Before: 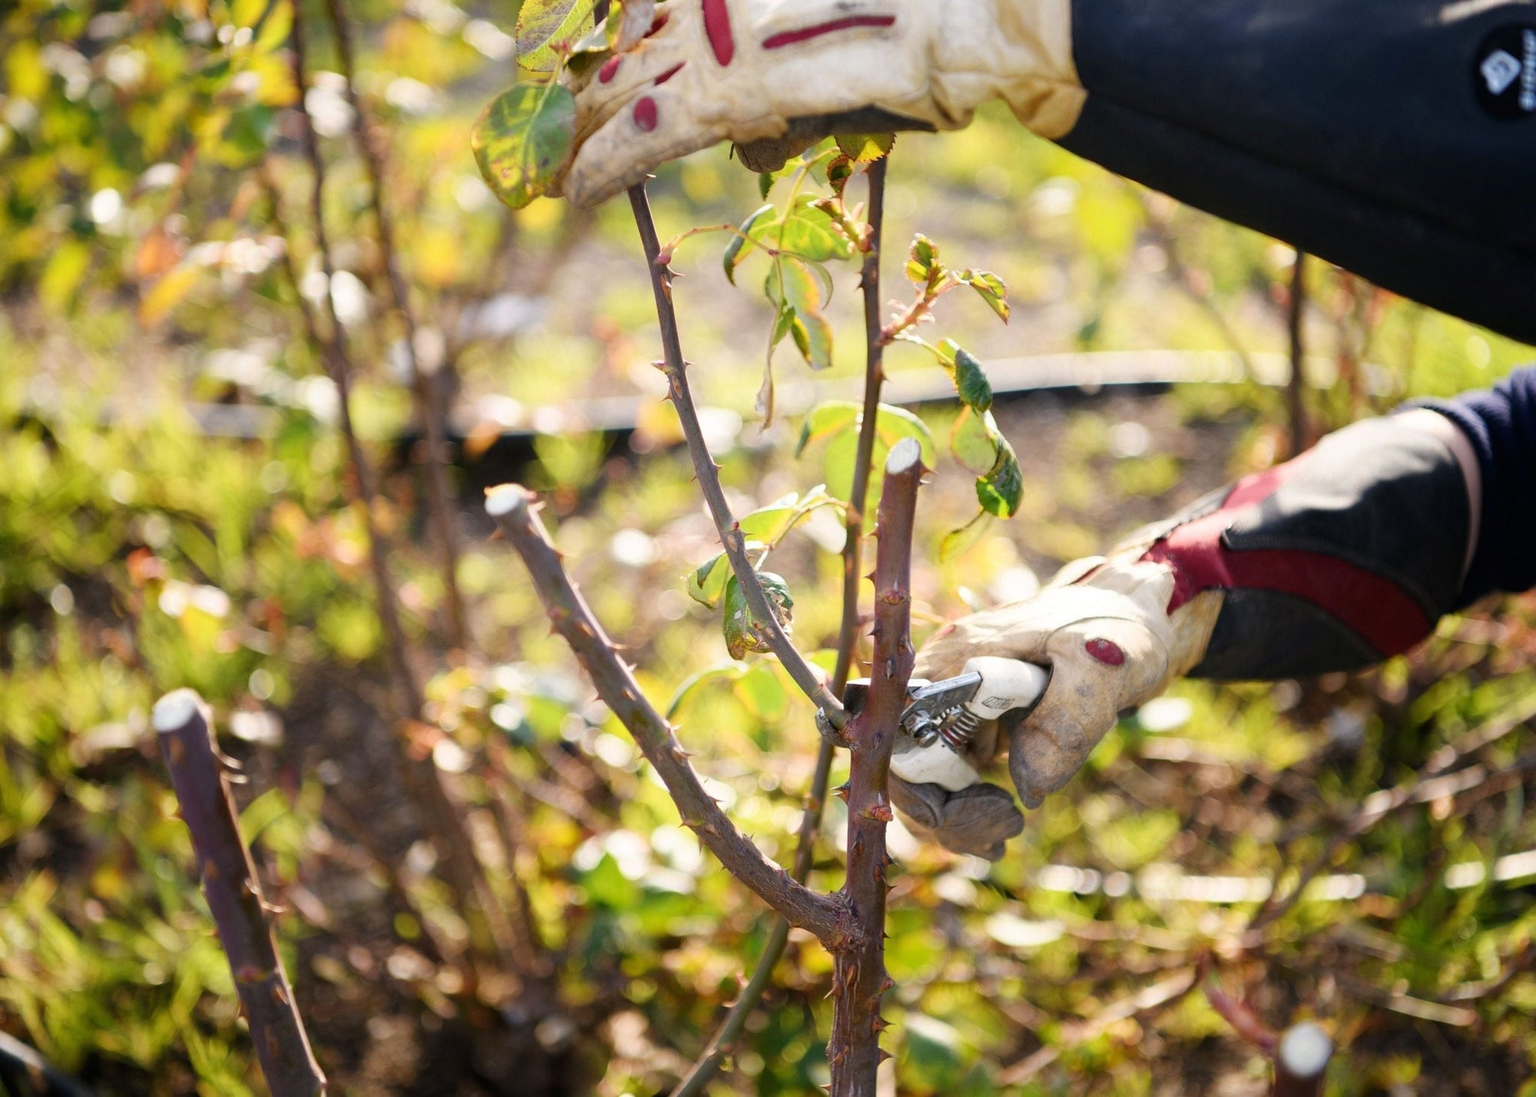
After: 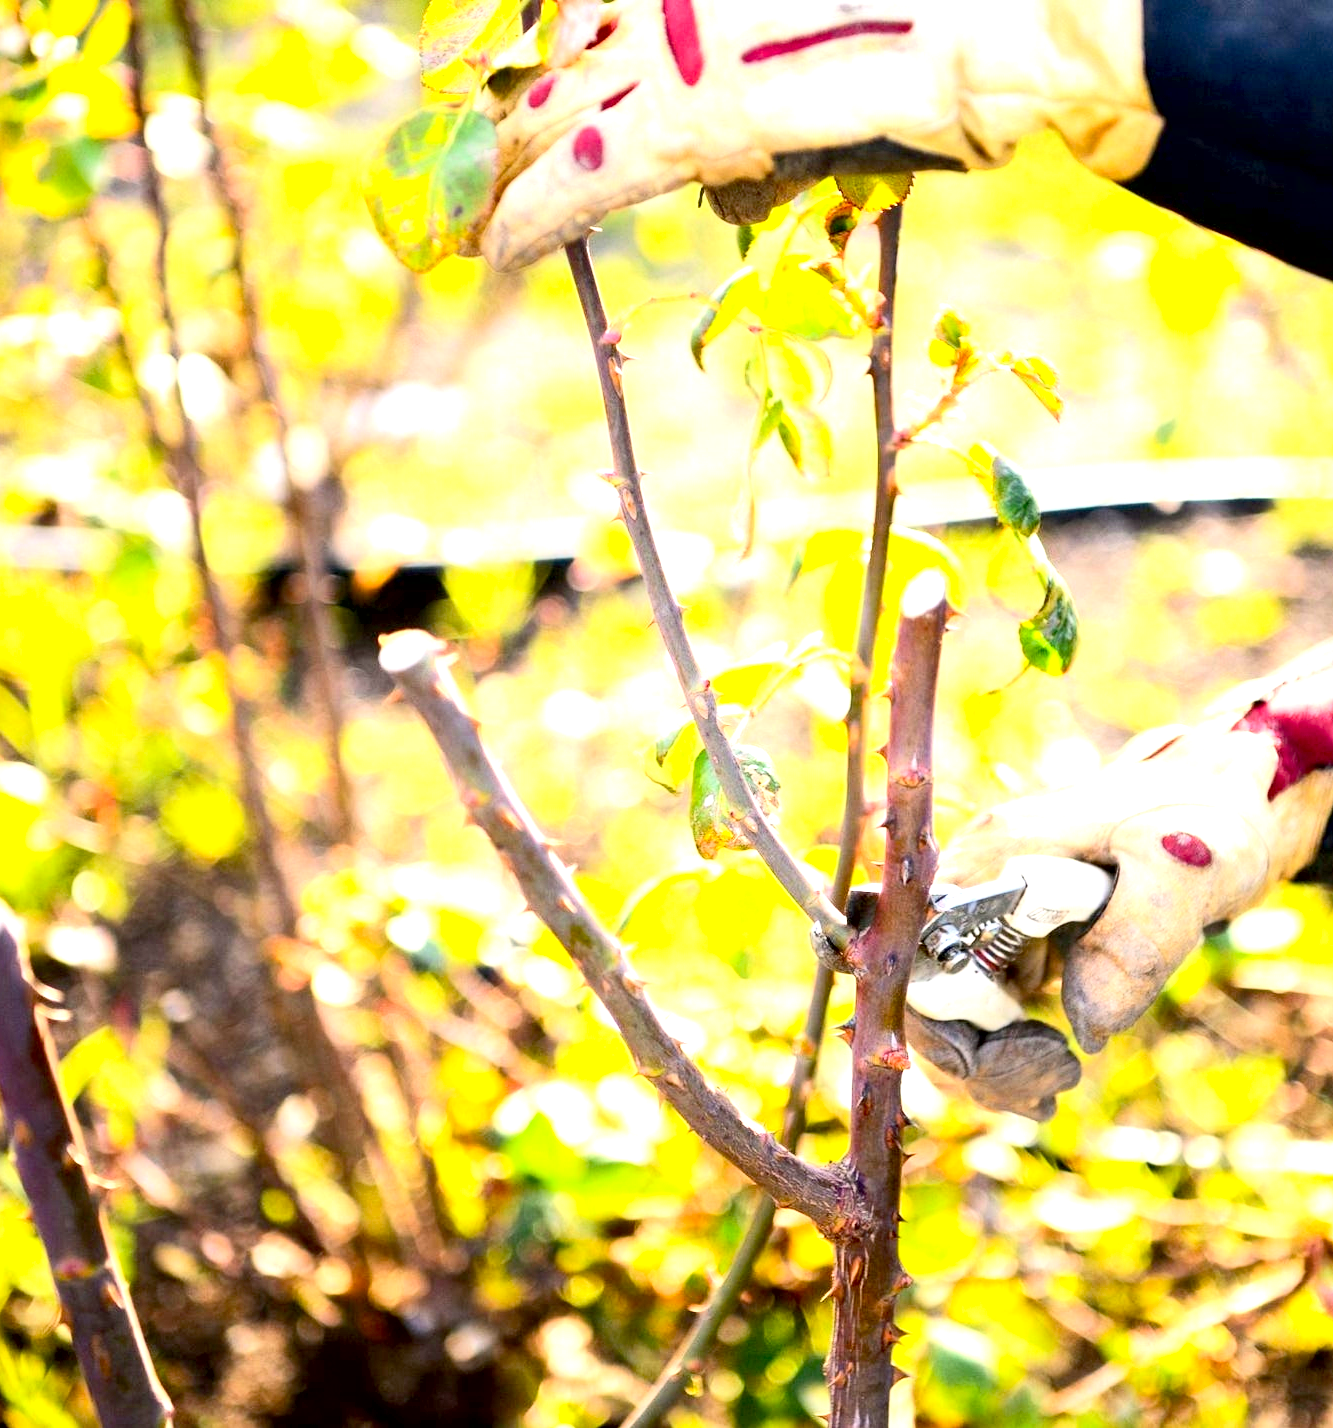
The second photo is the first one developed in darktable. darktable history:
contrast brightness saturation: contrast 0.2, brightness 0.16, saturation 0.22
tone equalizer: -8 EV -0.417 EV, -7 EV -0.389 EV, -6 EV -0.333 EV, -5 EV -0.222 EV, -3 EV 0.222 EV, -2 EV 0.333 EV, -1 EV 0.389 EV, +0 EV 0.417 EV, edges refinement/feathering 500, mask exposure compensation -1.57 EV, preserve details no
exposure: black level correction 0.01, exposure 1 EV, compensate highlight preservation false
crop and rotate: left 12.648%, right 20.685%
